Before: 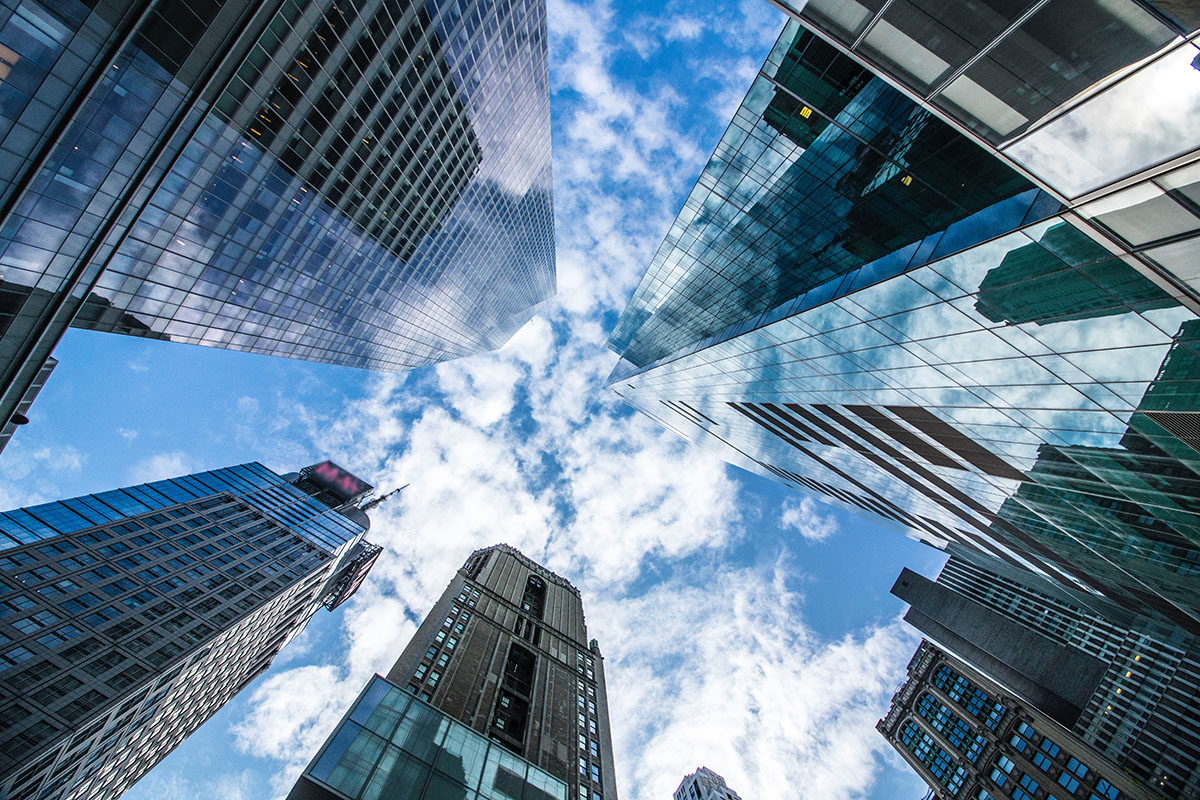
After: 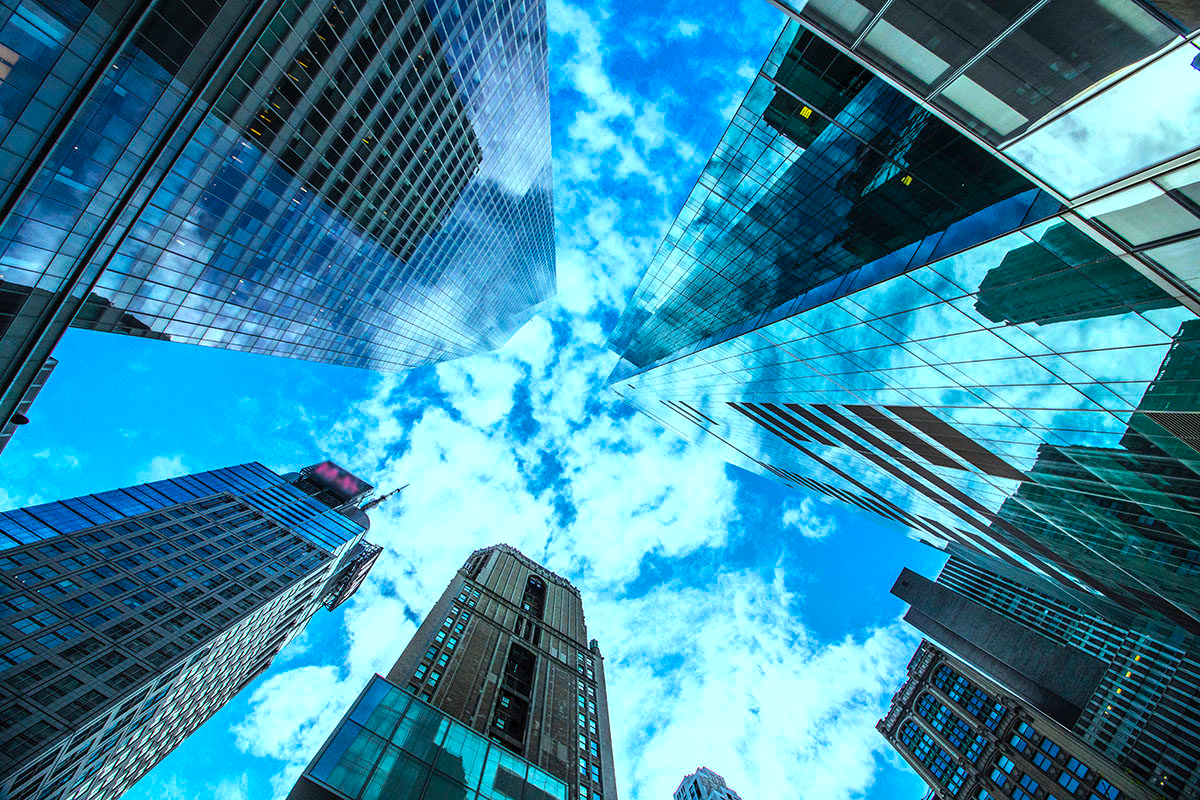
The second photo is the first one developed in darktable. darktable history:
color balance rgb: highlights gain › luminance 15.111%, highlights gain › chroma 3.925%, highlights gain › hue 206.13°, perceptual saturation grading › global saturation 74.288%, perceptual saturation grading › shadows -30.66%, global vibrance 9.279%
